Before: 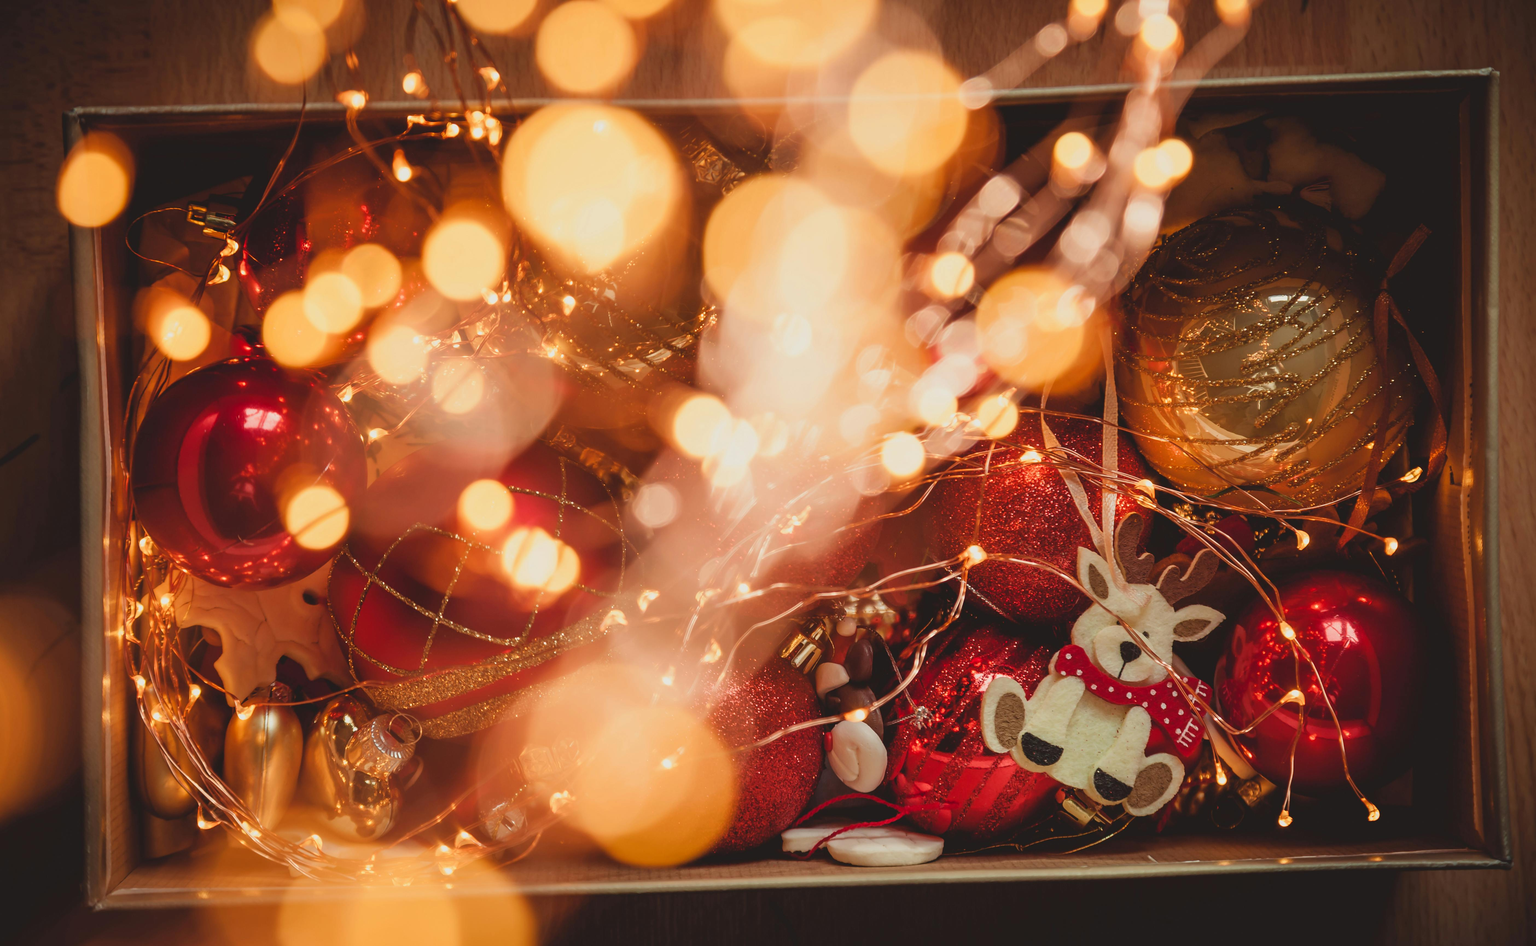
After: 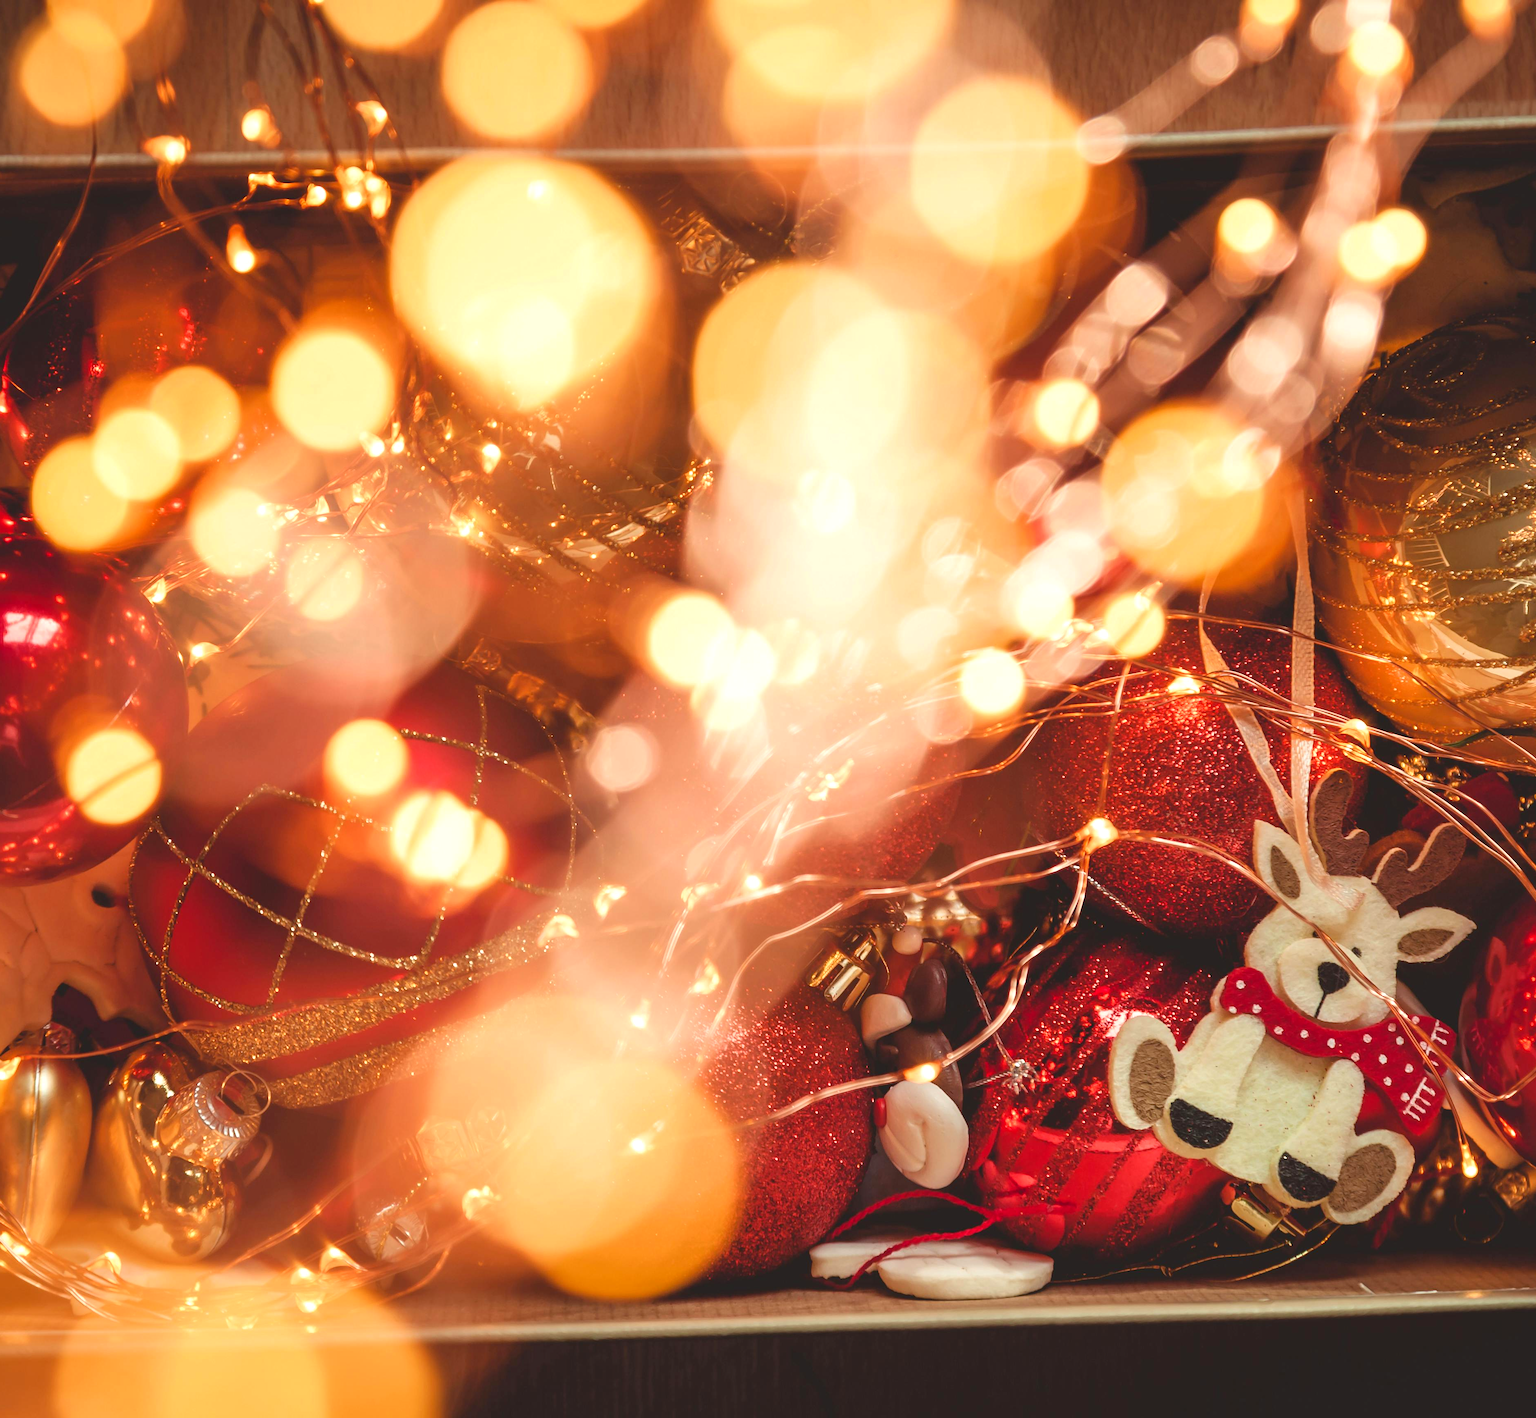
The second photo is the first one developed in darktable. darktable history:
exposure: black level correction 0.001, exposure 0.5 EV, compensate exposure bias true, compensate highlight preservation false
crop and rotate: left 15.754%, right 17.579%
